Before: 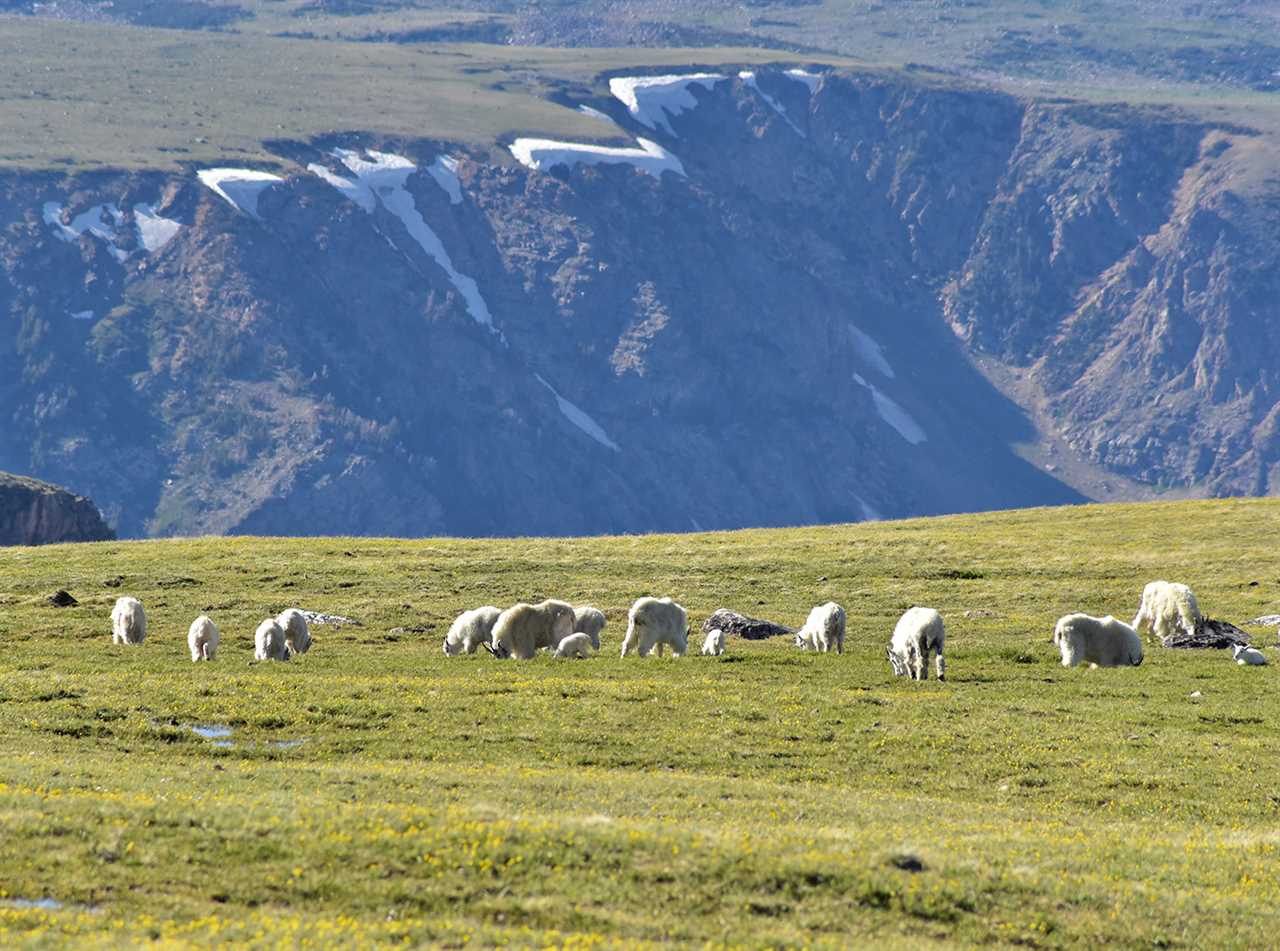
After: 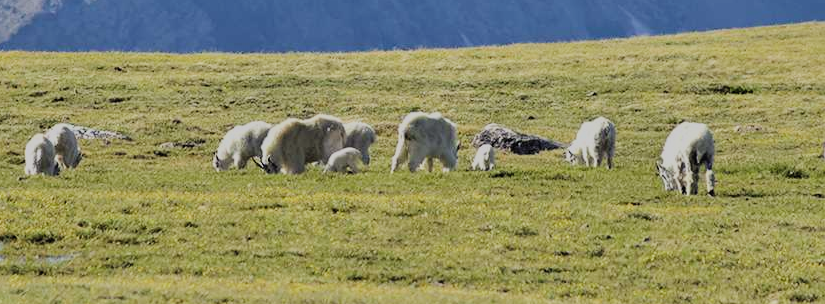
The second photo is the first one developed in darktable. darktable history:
filmic rgb: black relative exposure -8.52 EV, white relative exposure 5.53 EV, hardness 3.37, contrast 1.019, color science v5 (2021), contrast in shadows safe, contrast in highlights safe
crop: left 18.021%, top 51.063%, right 17.475%, bottom 16.882%
